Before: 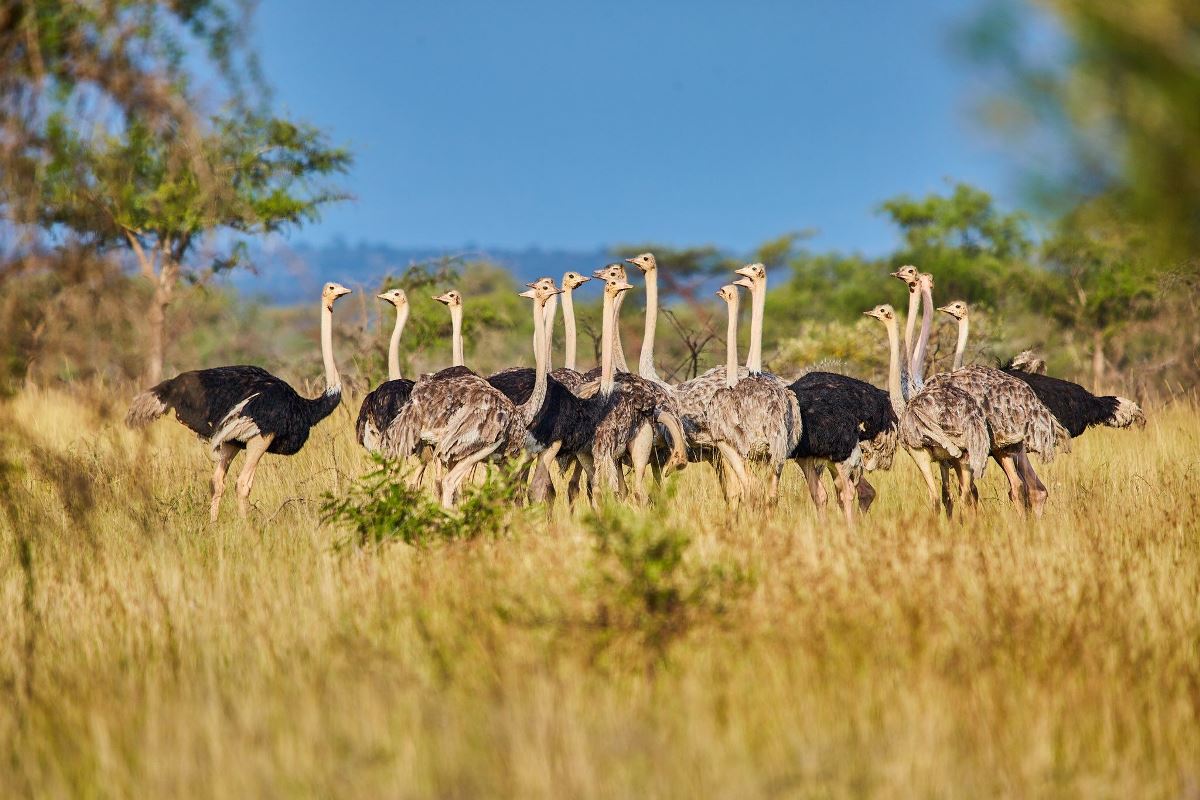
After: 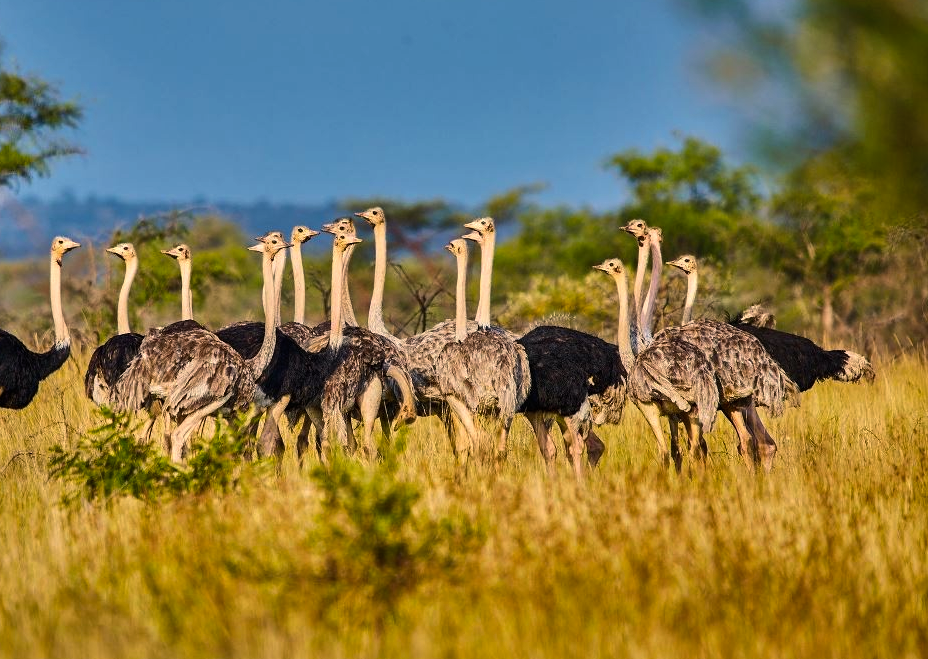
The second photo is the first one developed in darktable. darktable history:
crop: left 22.658%, top 5.846%, bottom 11.757%
shadows and highlights: soften with gaussian
exposure: exposure -0.416 EV, compensate highlight preservation false
color balance rgb: power › hue 61.13°, highlights gain › chroma 3.06%, highlights gain › hue 60.13°, perceptual saturation grading › global saturation 19.485%, perceptual brilliance grading › global brilliance 14.322%, perceptual brilliance grading › shadows -35.499%, global vibrance 5.658%, contrast 3.121%
